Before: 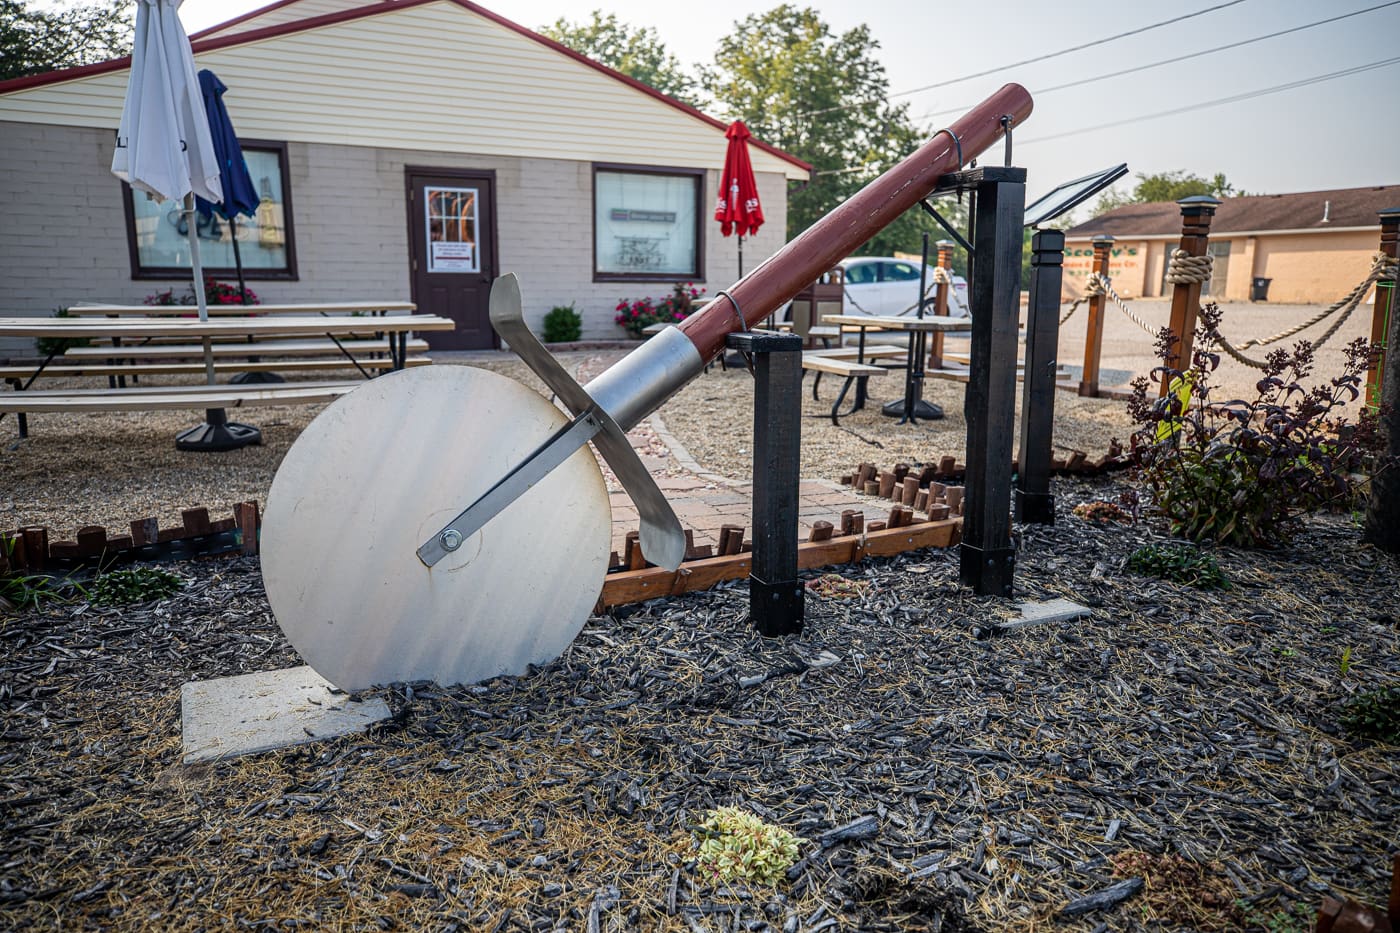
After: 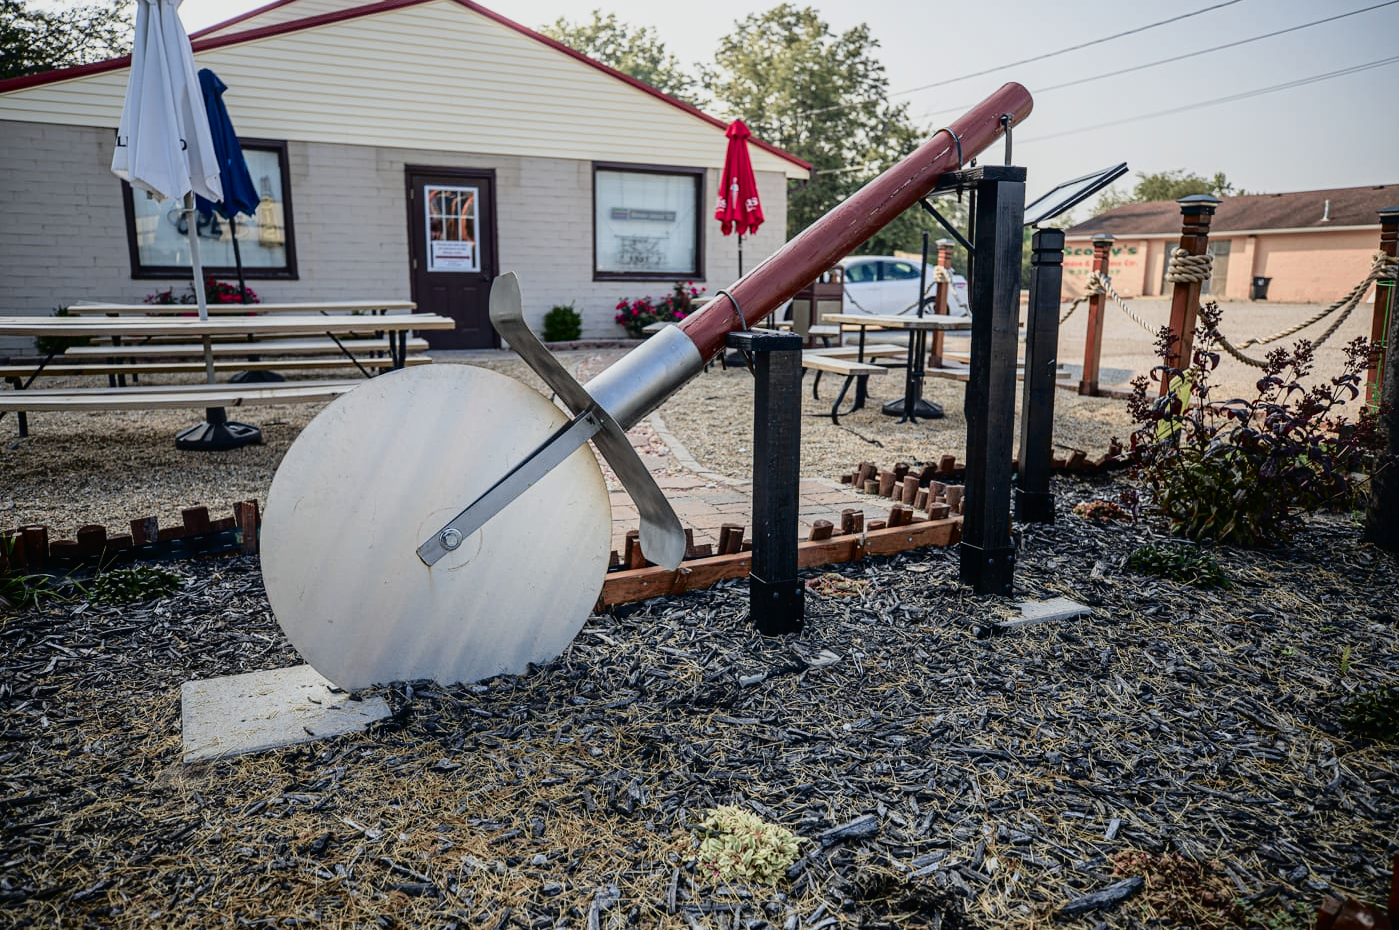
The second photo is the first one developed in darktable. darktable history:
tone curve: curves: ch0 [(0, 0.009) (0.105, 0.054) (0.195, 0.132) (0.289, 0.278) (0.384, 0.391) (0.513, 0.53) (0.66, 0.667) (0.895, 0.863) (1, 0.919)]; ch1 [(0, 0) (0.161, 0.092) (0.35, 0.33) (0.403, 0.395) (0.456, 0.469) (0.502, 0.499) (0.519, 0.514) (0.576, 0.584) (0.642, 0.658) (0.701, 0.742) (1, 0.942)]; ch2 [(0, 0) (0.371, 0.362) (0.437, 0.437) (0.501, 0.5) (0.53, 0.528) (0.569, 0.564) (0.619, 0.58) (0.883, 0.752) (1, 0.929)], color space Lab, independent channels, preserve colors none
crop: top 0.135%, bottom 0.16%
